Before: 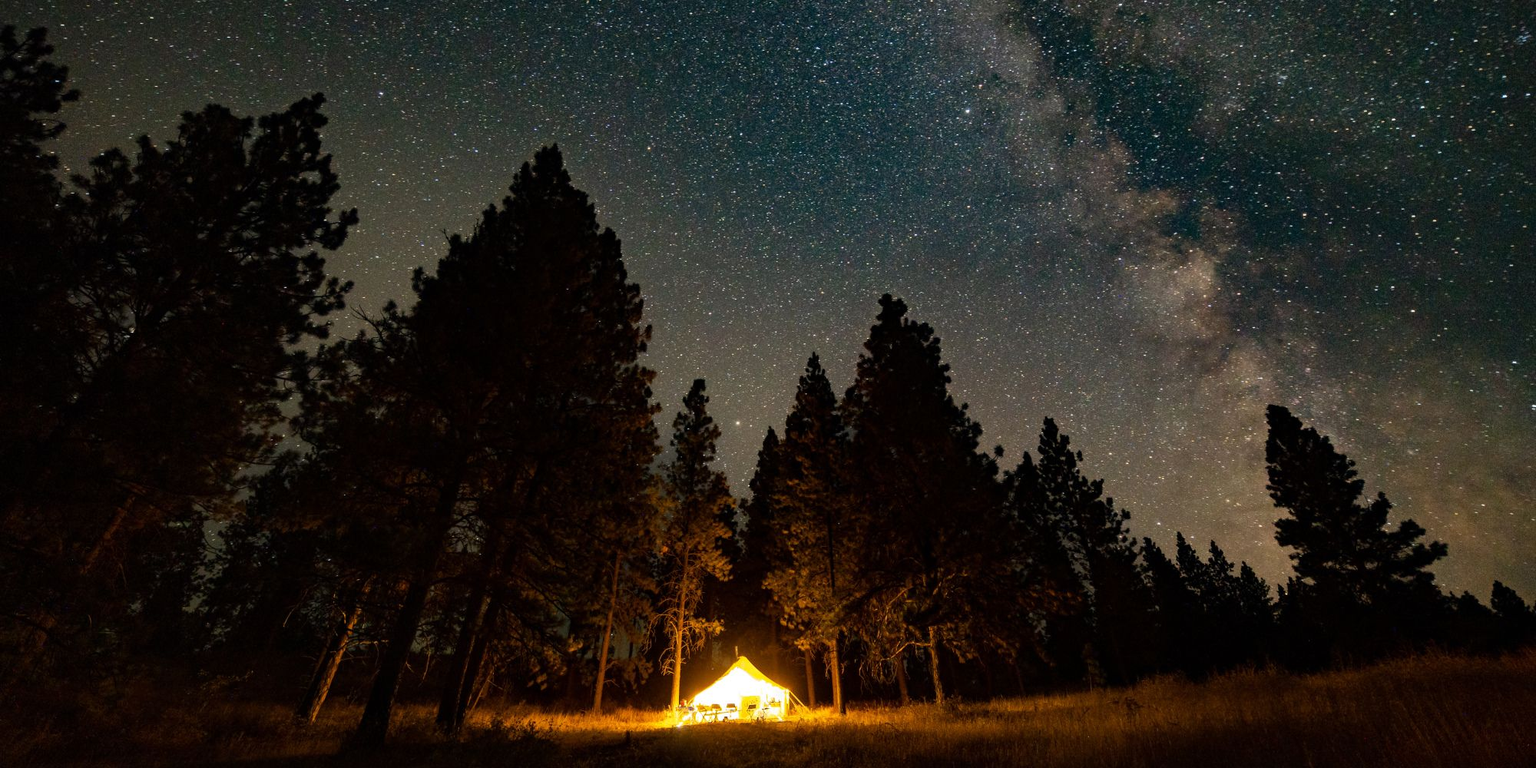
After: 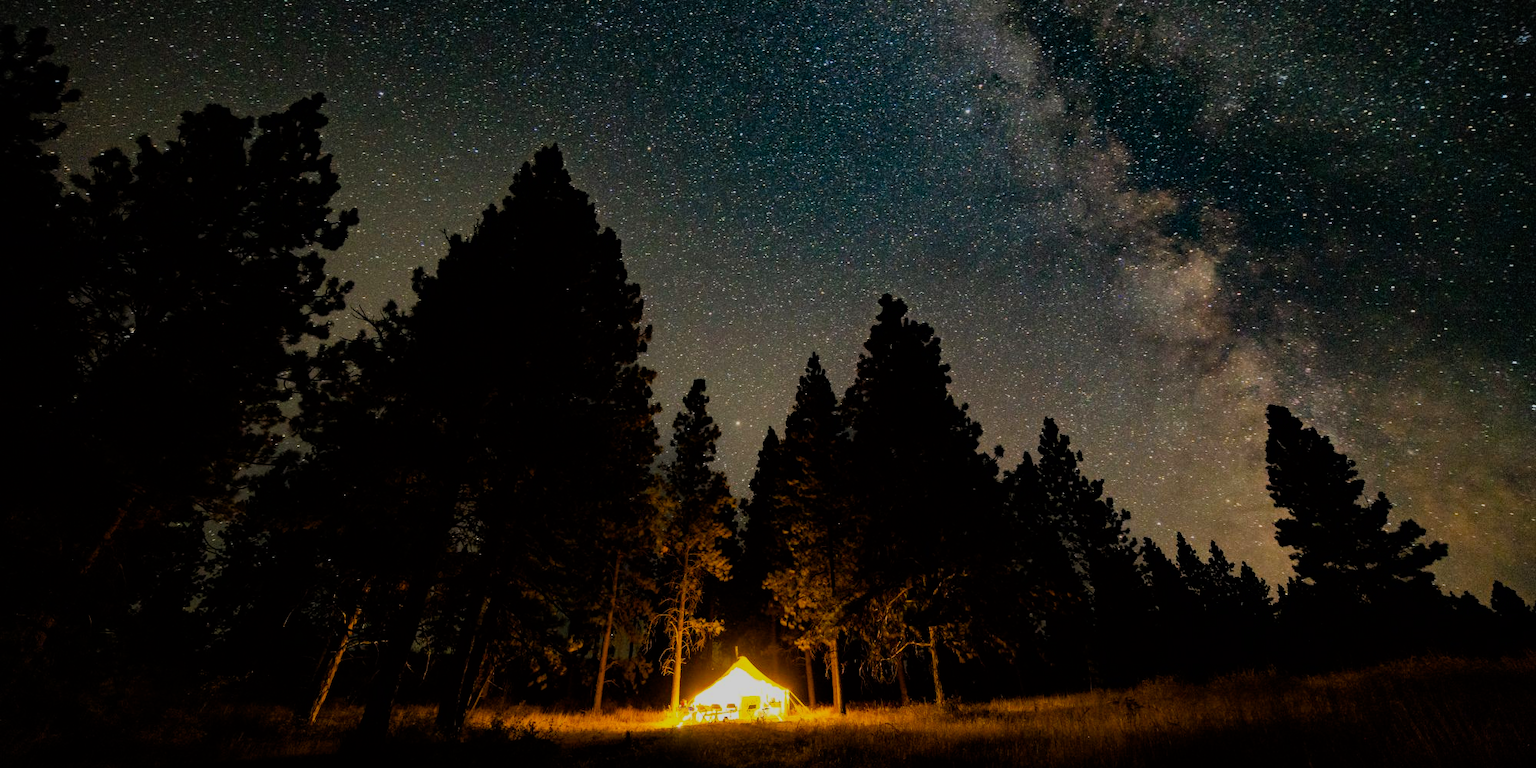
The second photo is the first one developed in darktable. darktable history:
color balance rgb: perceptual saturation grading › global saturation 25%, global vibrance 10%
filmic rgb: black relative exposure -7.15 EV, white relative exposure 5.36 EV, hardness 3.02, color science v6 (2022)
vignetting: fall-off start 100%, brightness -0.282, width/height ratio 1.31
